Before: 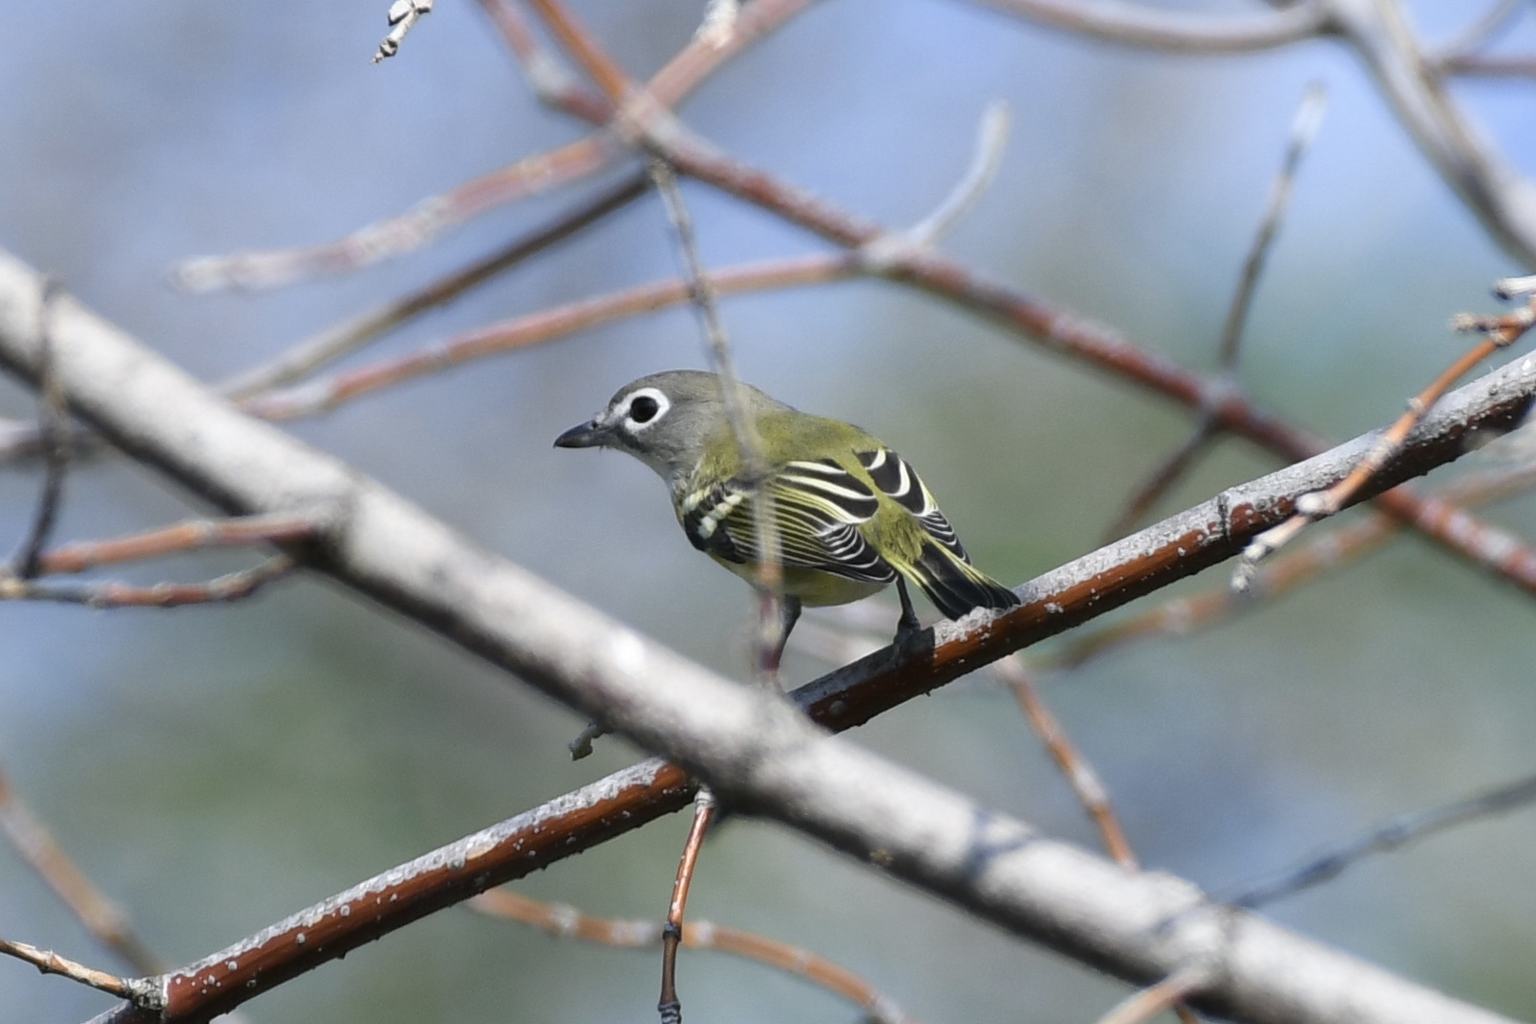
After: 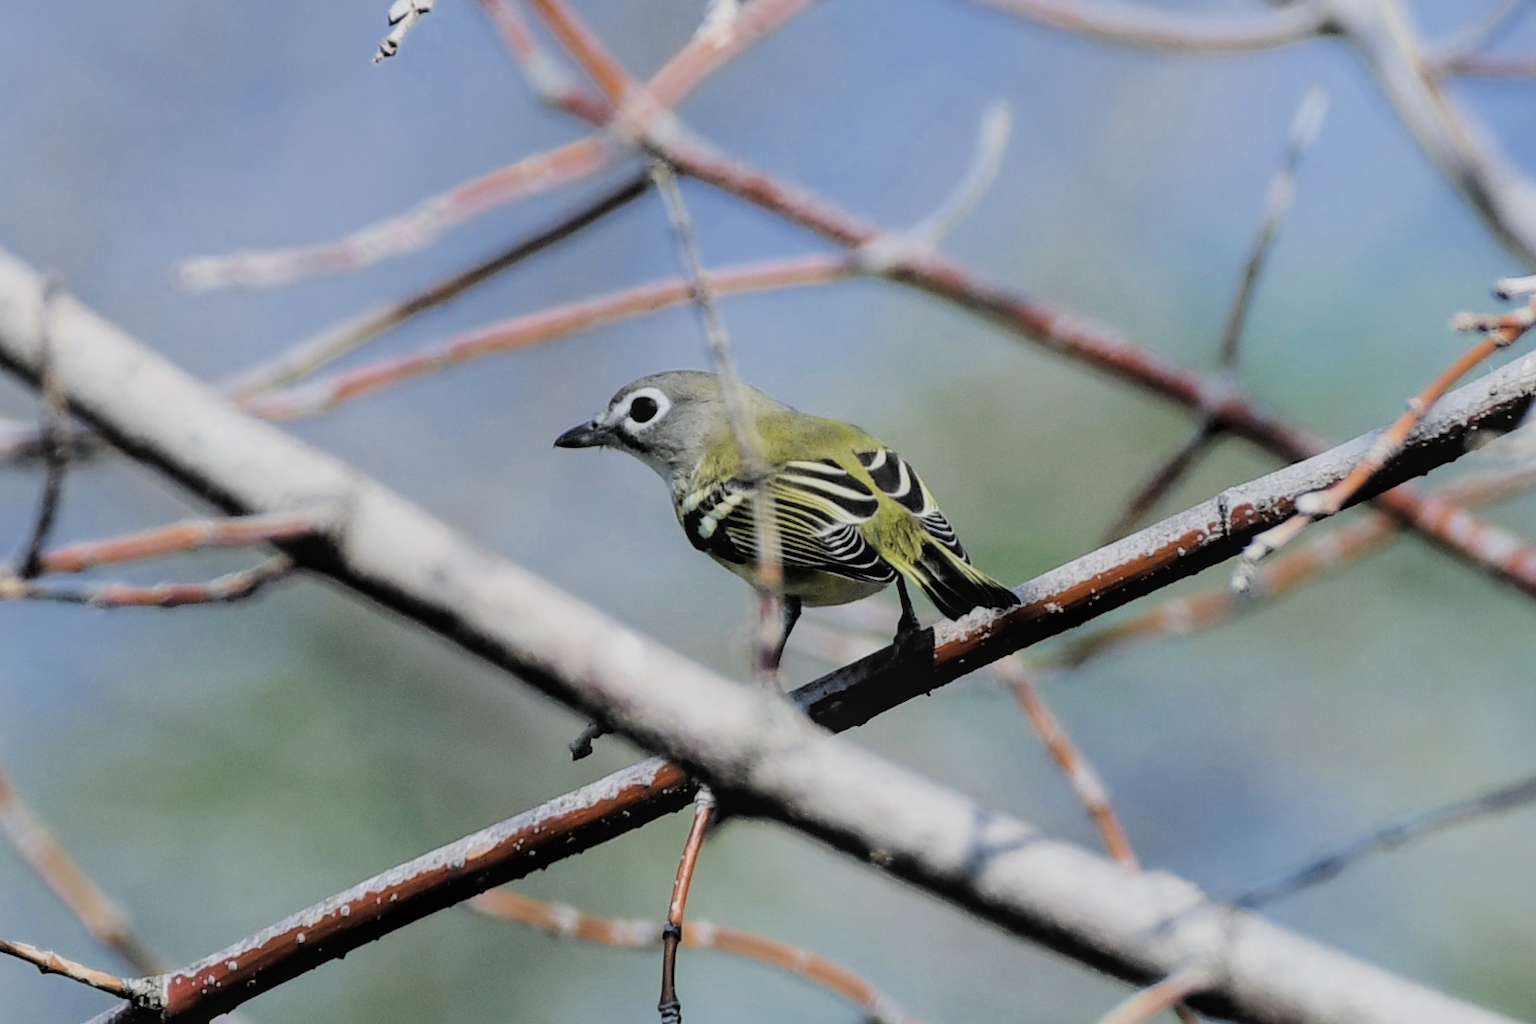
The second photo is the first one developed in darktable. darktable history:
tone equalizer: -8 EV -1.05 EV, -7 EV -1.04 EV, -6 EV -0.896 EV, -5 EV -0.546 EV, -3 EV 0.596 EV, -2 EV 0.854 EV, -1 EV 1.01 EV, +0 EV 1.06 EV, edges refinement/feathering 500, mask exposure compensation -1.57 EV, preserve details no
filmic rgb: middle gray luminance 3.32%, black relative exposure -5.9 EV, white relative exposure 6.37 EV, threshold 5.98 EV, dynamic range scaling 21.78%, target black luminance 0%, hardness 2.3, latitude 46.69%, contrast 0.784, highlights saturation mix 98.7%, shadows ↔ highlights balance 0.267%, enable highlight reconstruction true
local contrast: detail 114%
